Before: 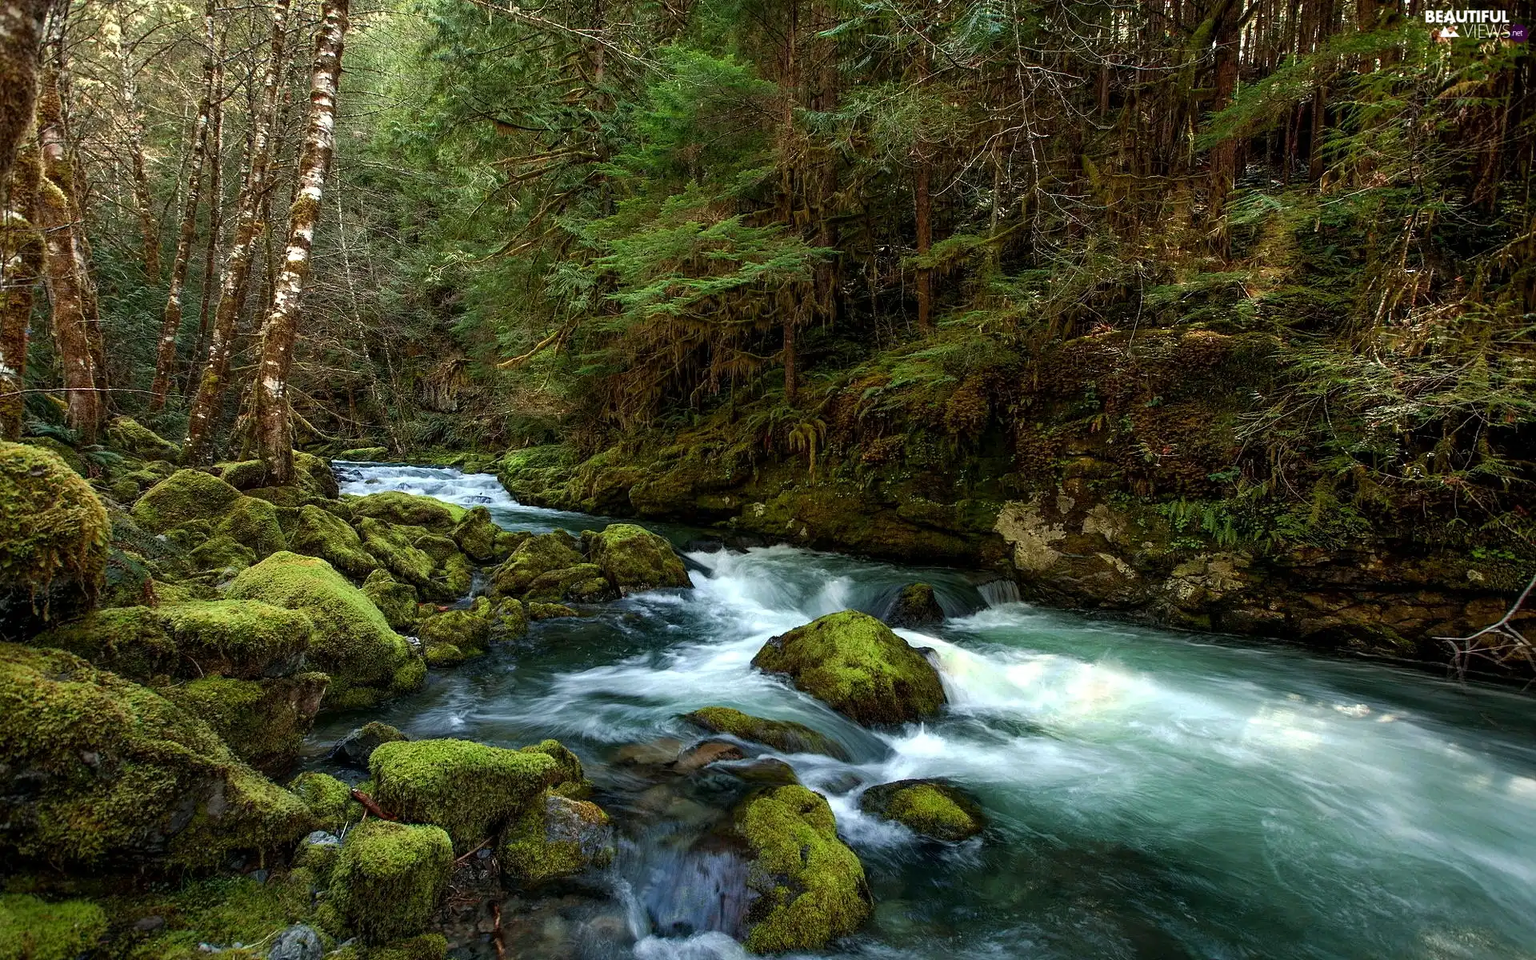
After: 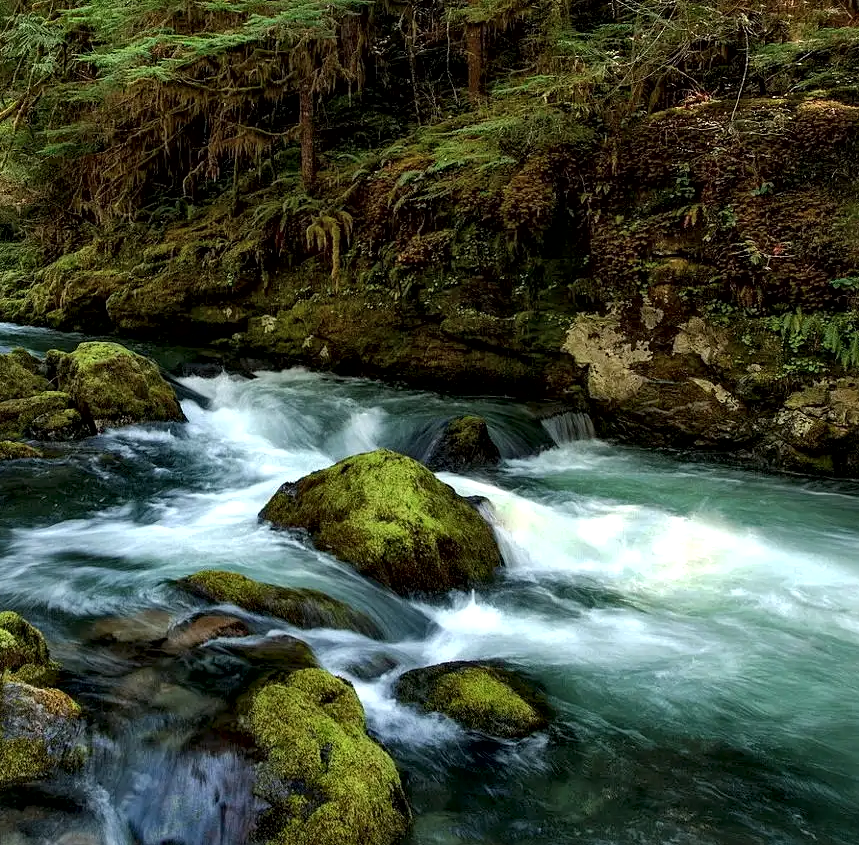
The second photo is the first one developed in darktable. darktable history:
crop: left 35.441%, top 26.155%, right 19.786%, bottom 3.374%
local contrast: mode bilateral grid, contrast 25, coarseness 48, detail 152%, midtone range 0.2
